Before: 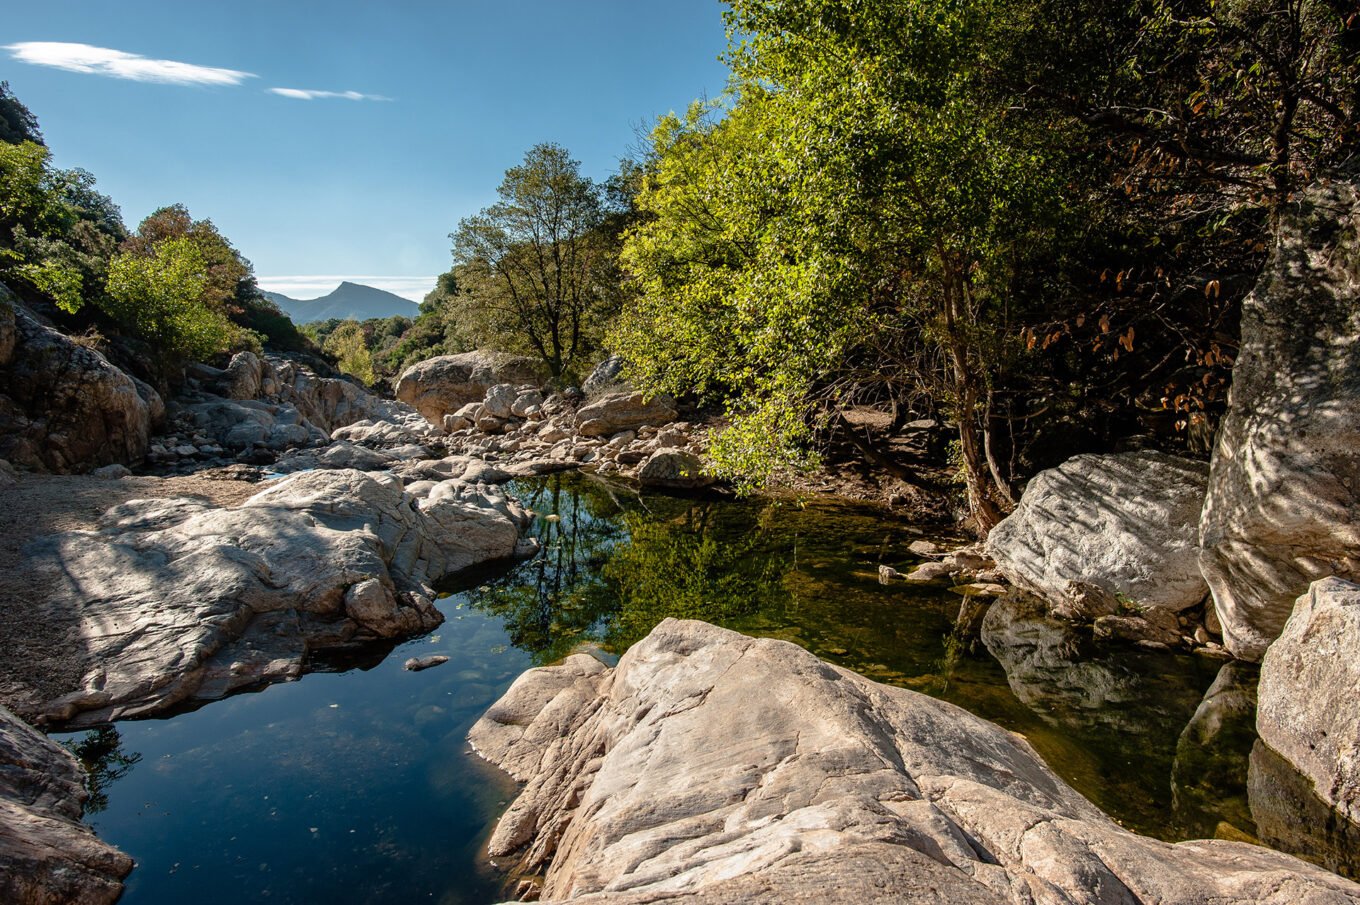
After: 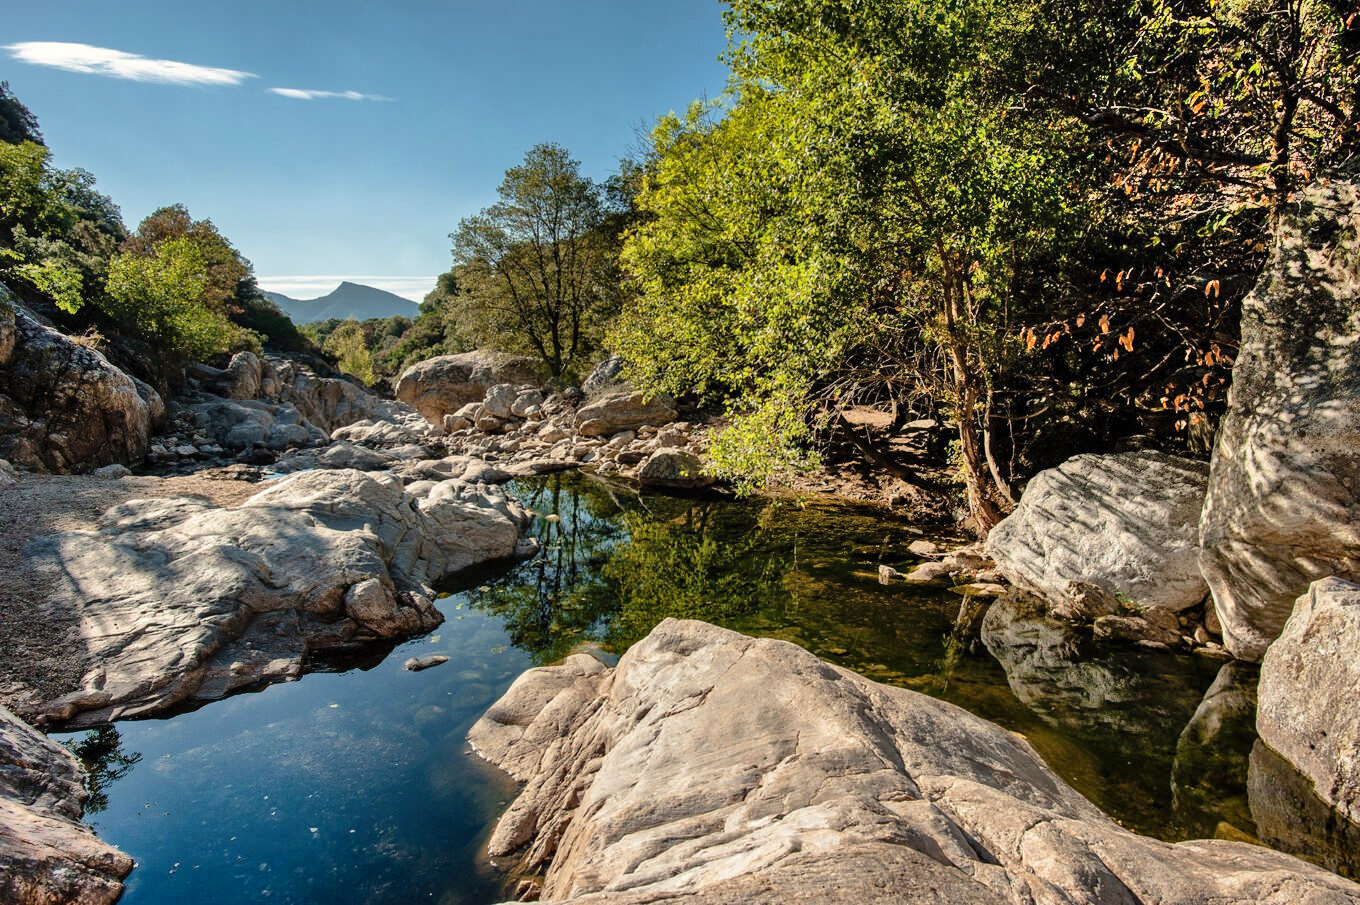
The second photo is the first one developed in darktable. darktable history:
shadows and highlights: shadows 73.55, highlights -24.58, soften with gaussian
color correction: highlights b* 3.03
